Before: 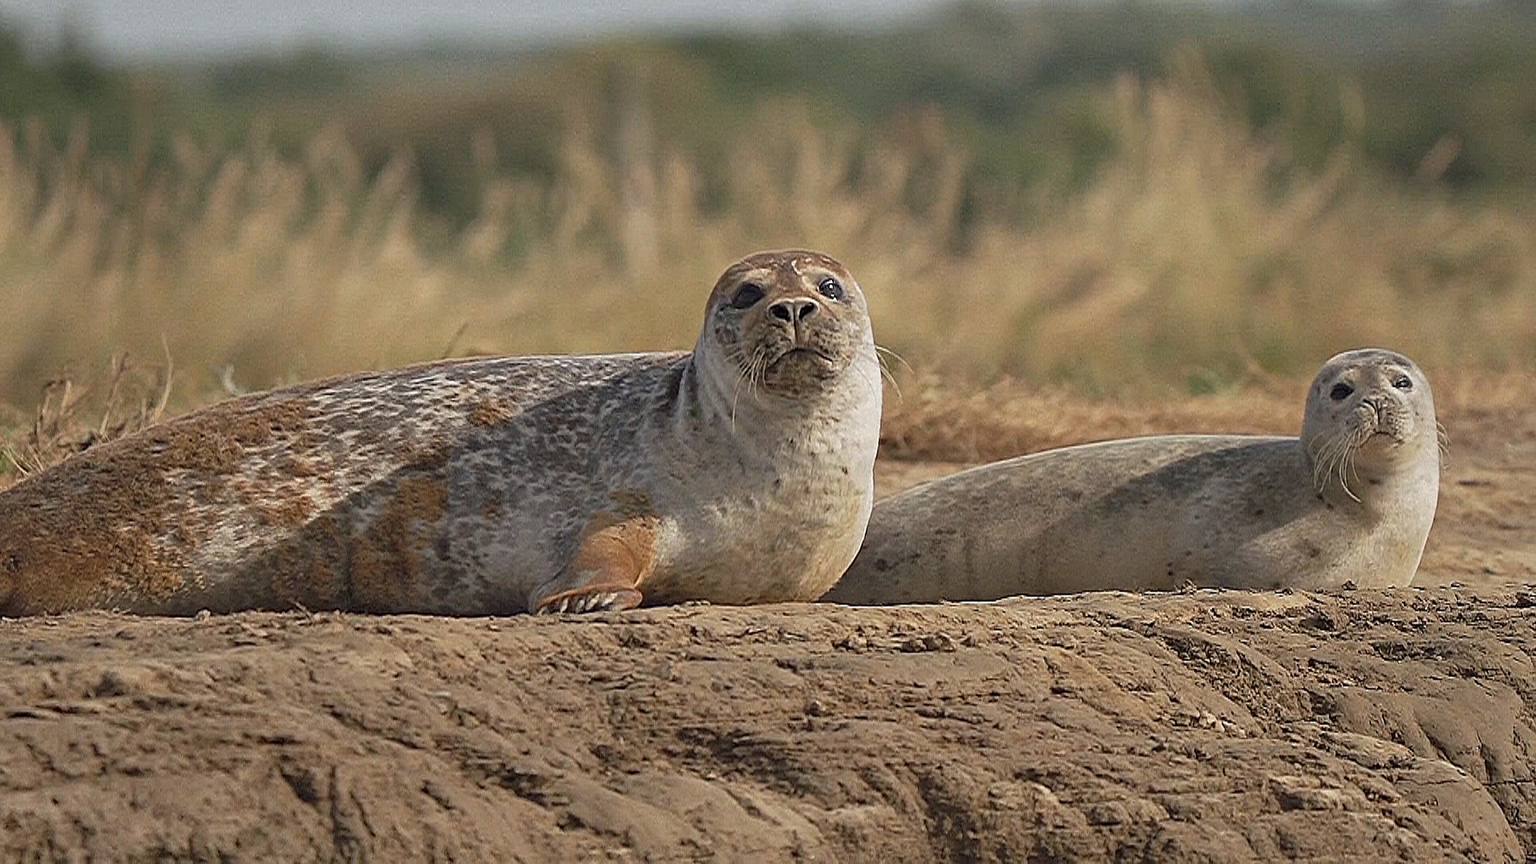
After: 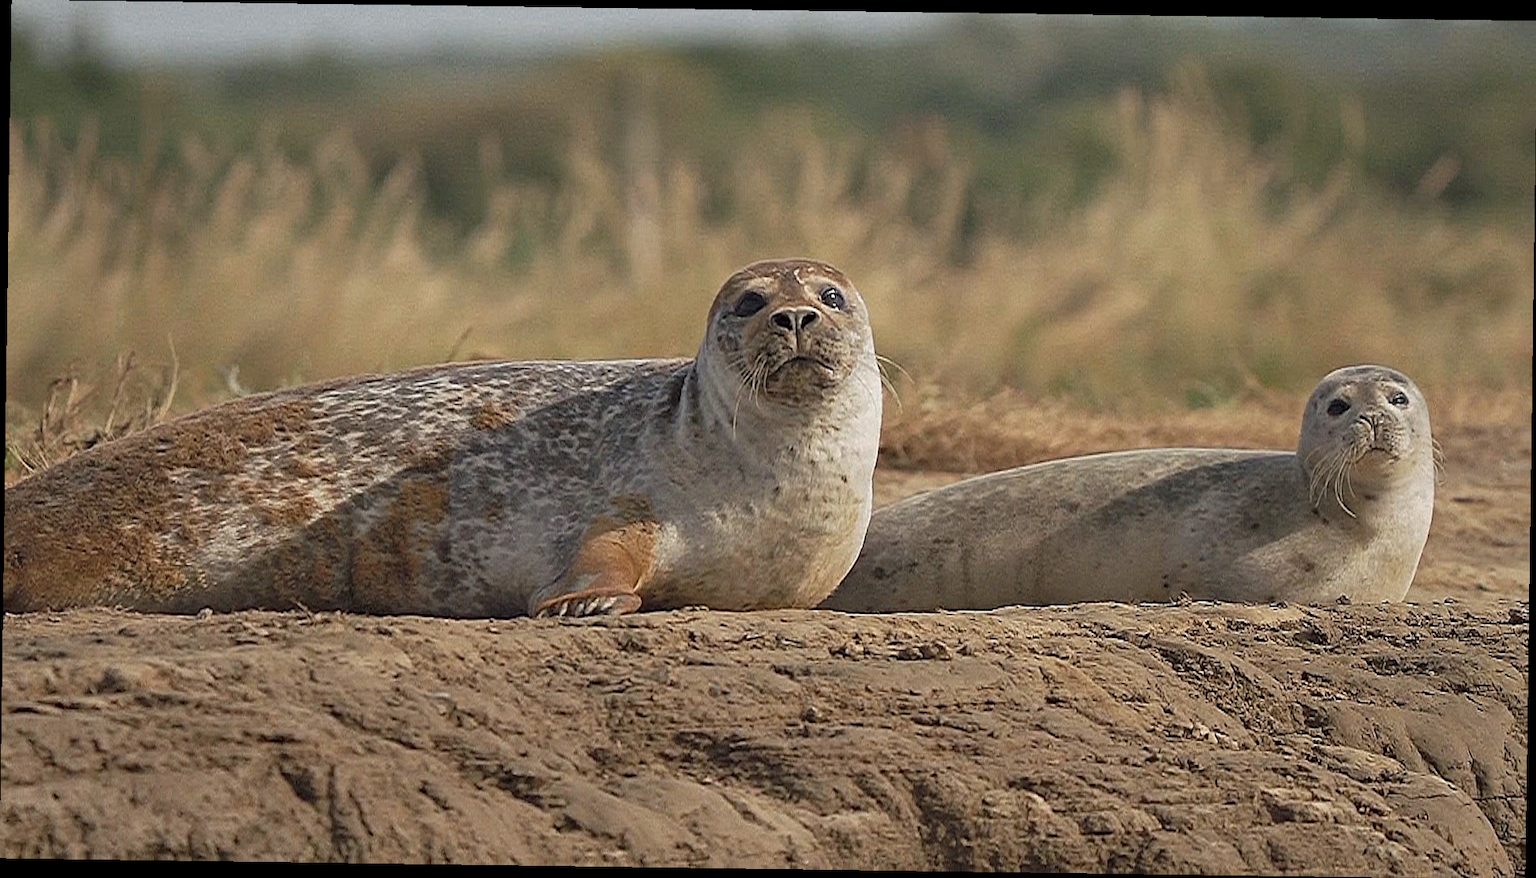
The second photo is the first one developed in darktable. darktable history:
rotate and perspective: rotation 0.8°, automatic cropping off
tone equalizer: on, module defaults
